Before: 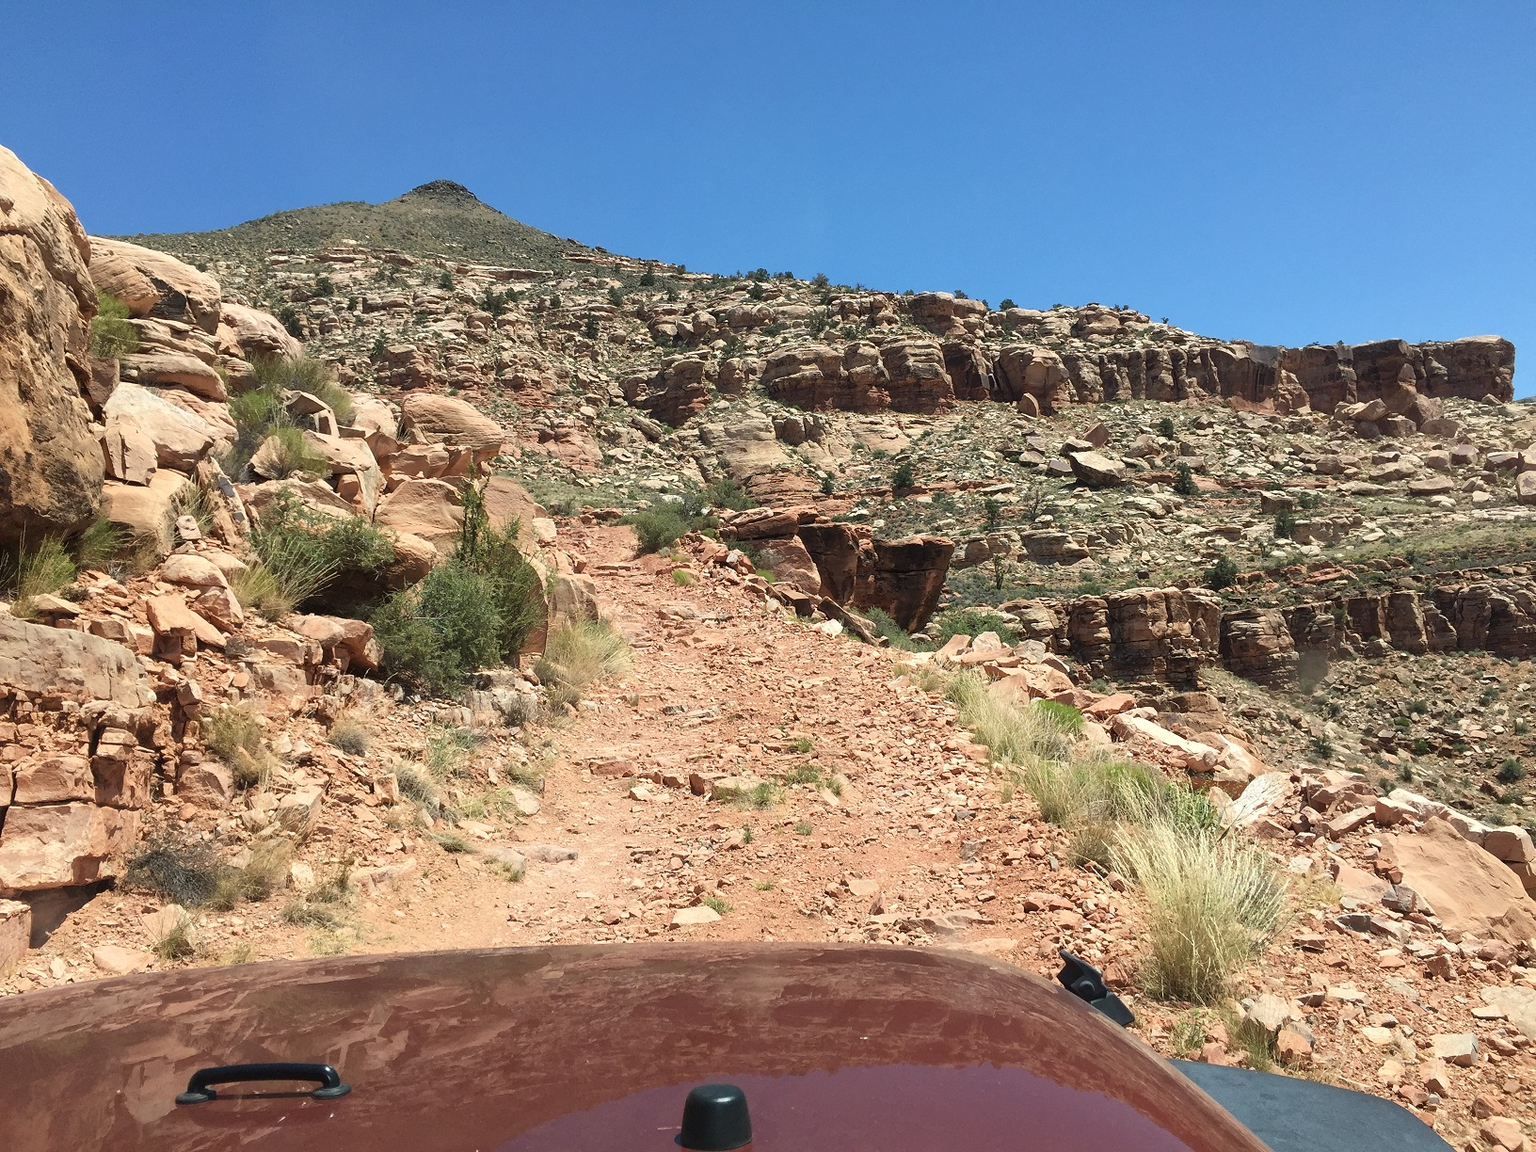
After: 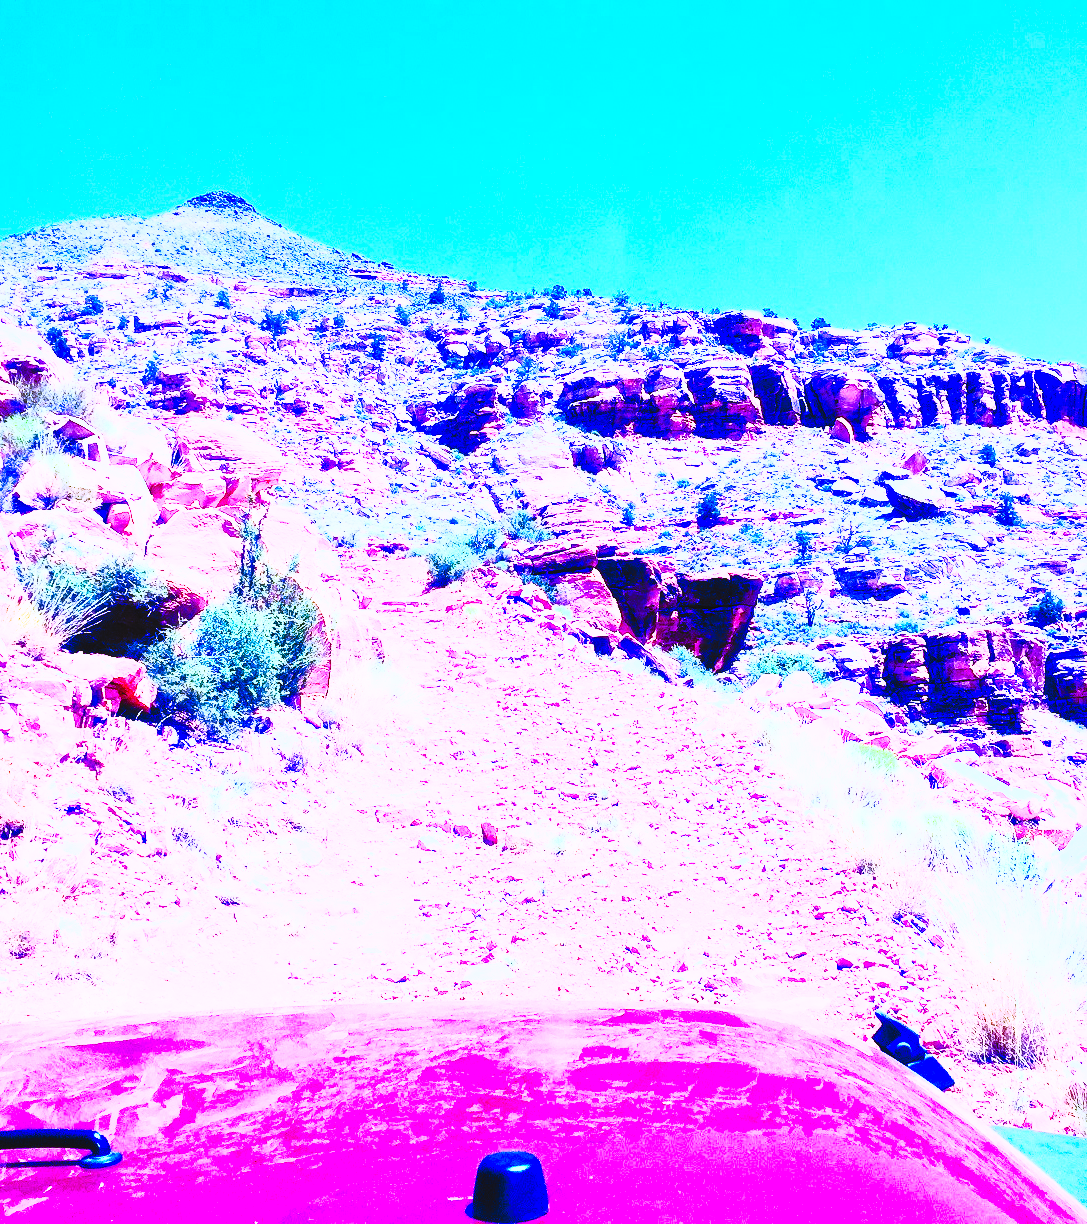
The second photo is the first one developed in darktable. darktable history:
local contrast: mode bilateral grid, contrast 28, coarseness 16, detail 115%, midtone range 0.2
white balance: red 0.98, blue 1.61
haze removal: strength -0.05
crop: left 15.419%, right 17.914%
contrast brightness saturation: contrast 1, brightness 1, saturation 1
color calibration: x 0.37, y 0.382, temperature 4313.32 K
base curve: curves: ch0 [(0, 0) (0.036, 0.01) (0.123, 0.254) (0.258, 0.504) (0.507, 0.748) (1, 1)], preserve colors none
color balance rgb: perceptual saturation grading › global saturation 20%, perceptual saturation grading › highlights -25%, perceptual saturation grading › shadows 50%
